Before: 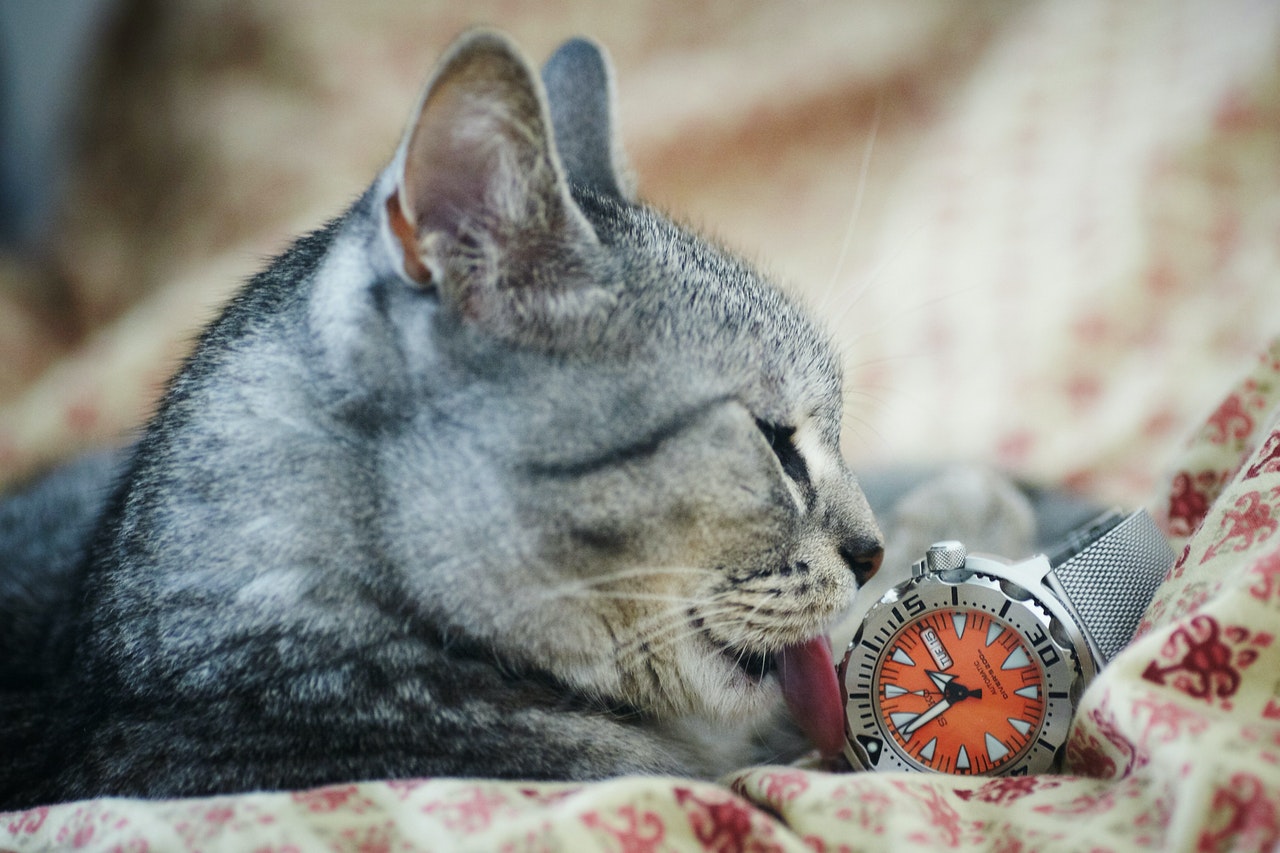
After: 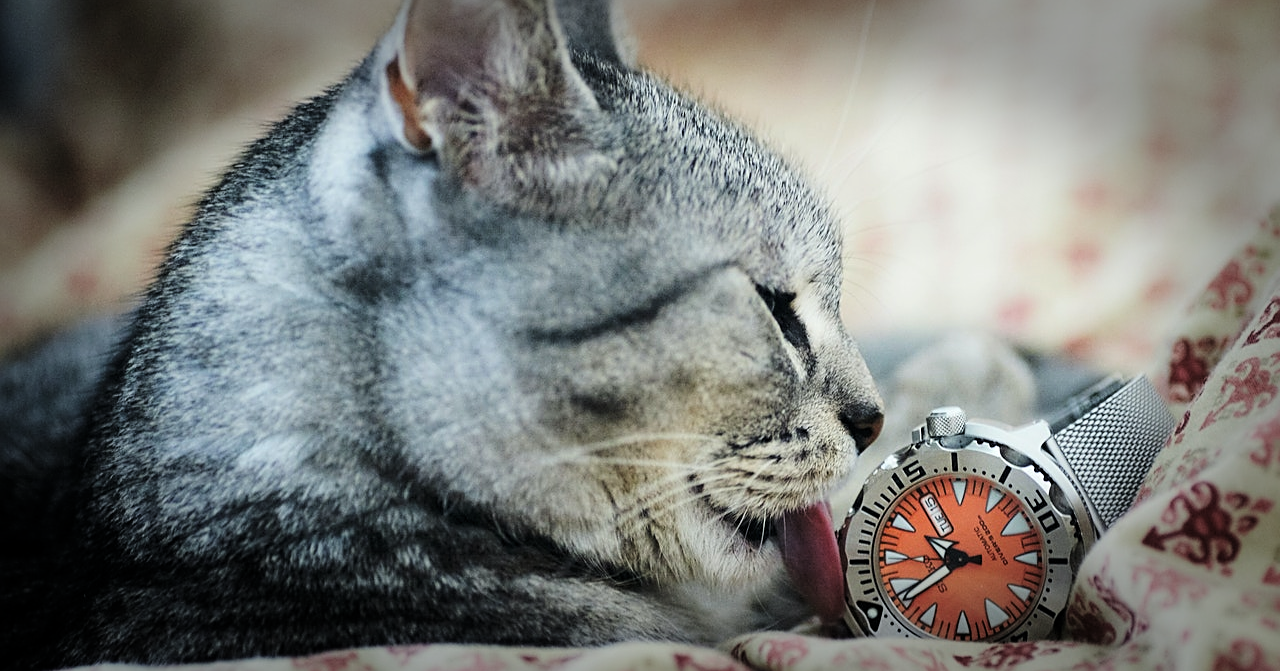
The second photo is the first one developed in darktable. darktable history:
tone curve: curves: ch0 [(0.021, 0) (0.104, 0.052) (0.496, 0.526) (0.737, 0.783) (1, 1)], color space Lab, linked channels, preserve colors none
vignetting: fall-off start 66.7%, fall-off radius 39.74%, brightness -0.576, saturation -0.258, automatic ratio true, width/height ratio 0.671, dithering 16-bit output
crop and rotate: top 15.774%, bottom 5.506%
sharpen: on, module defaults
